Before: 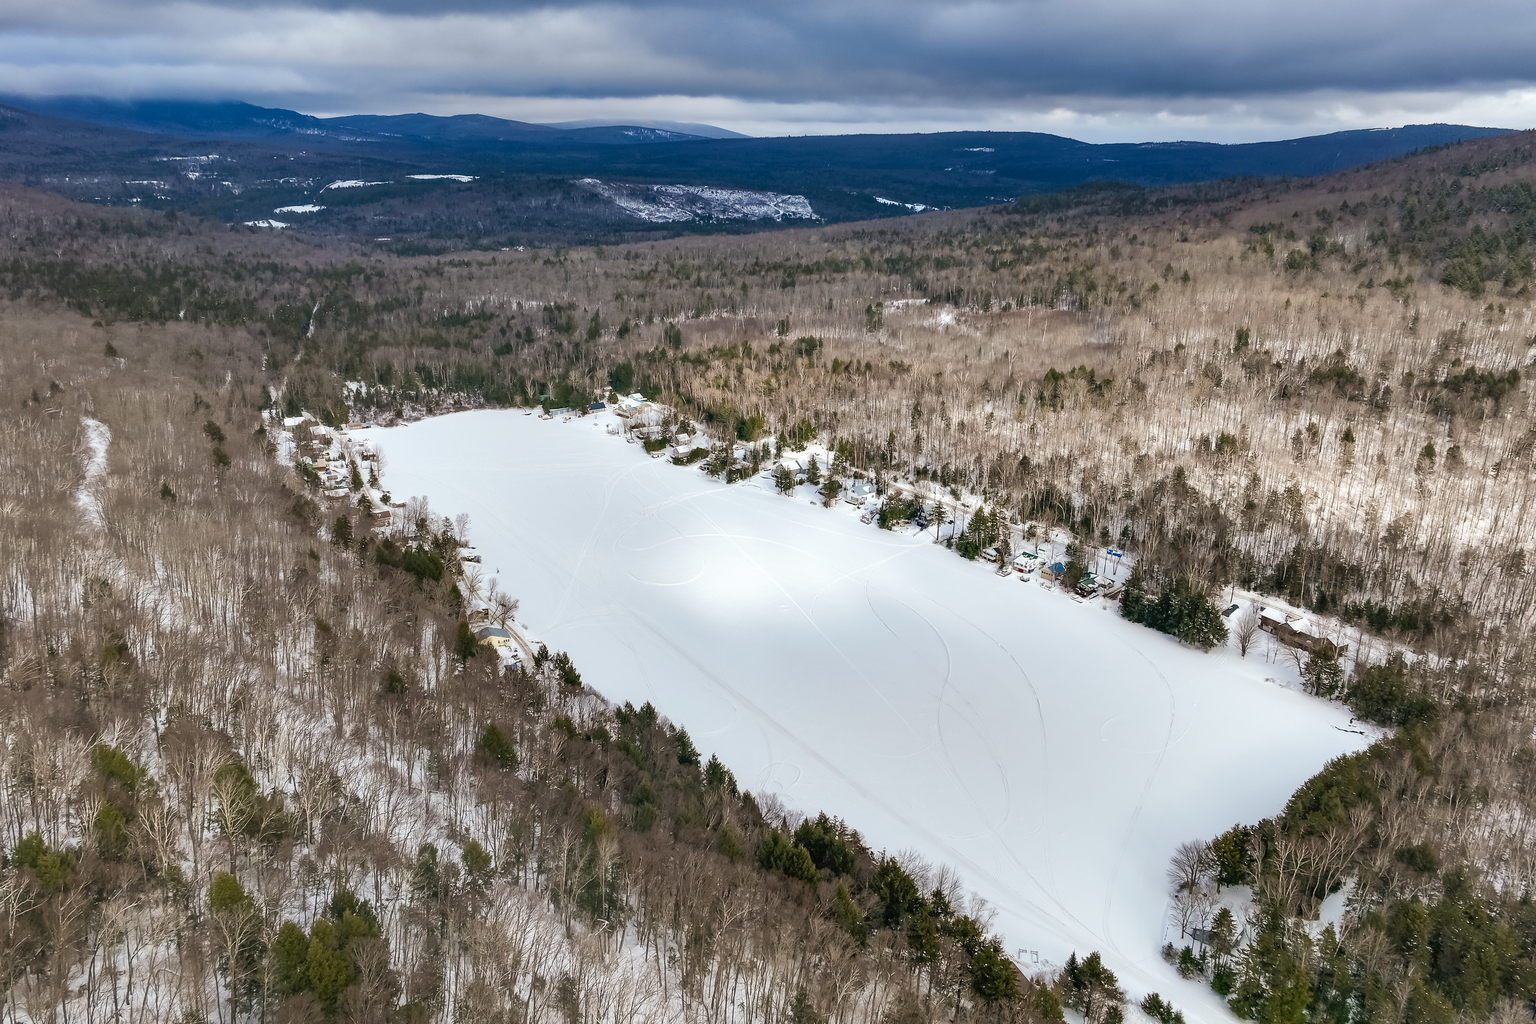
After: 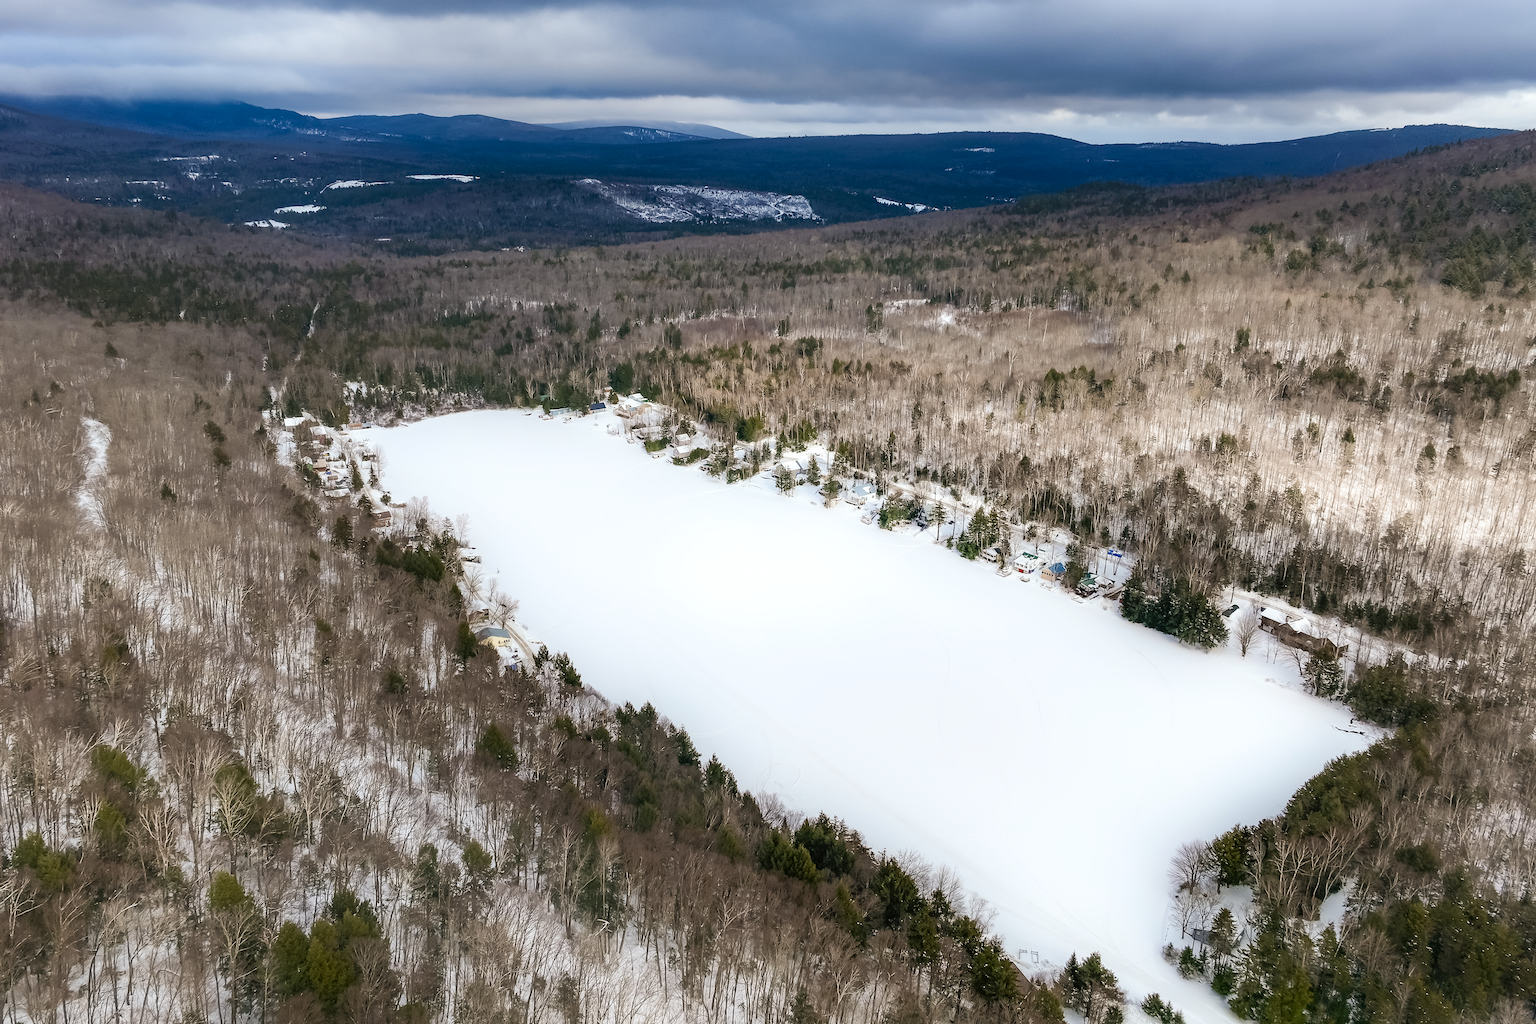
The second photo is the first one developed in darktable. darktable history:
shadows and highlights: shadows -54.89, highlights 84.25, soften with gaussian
